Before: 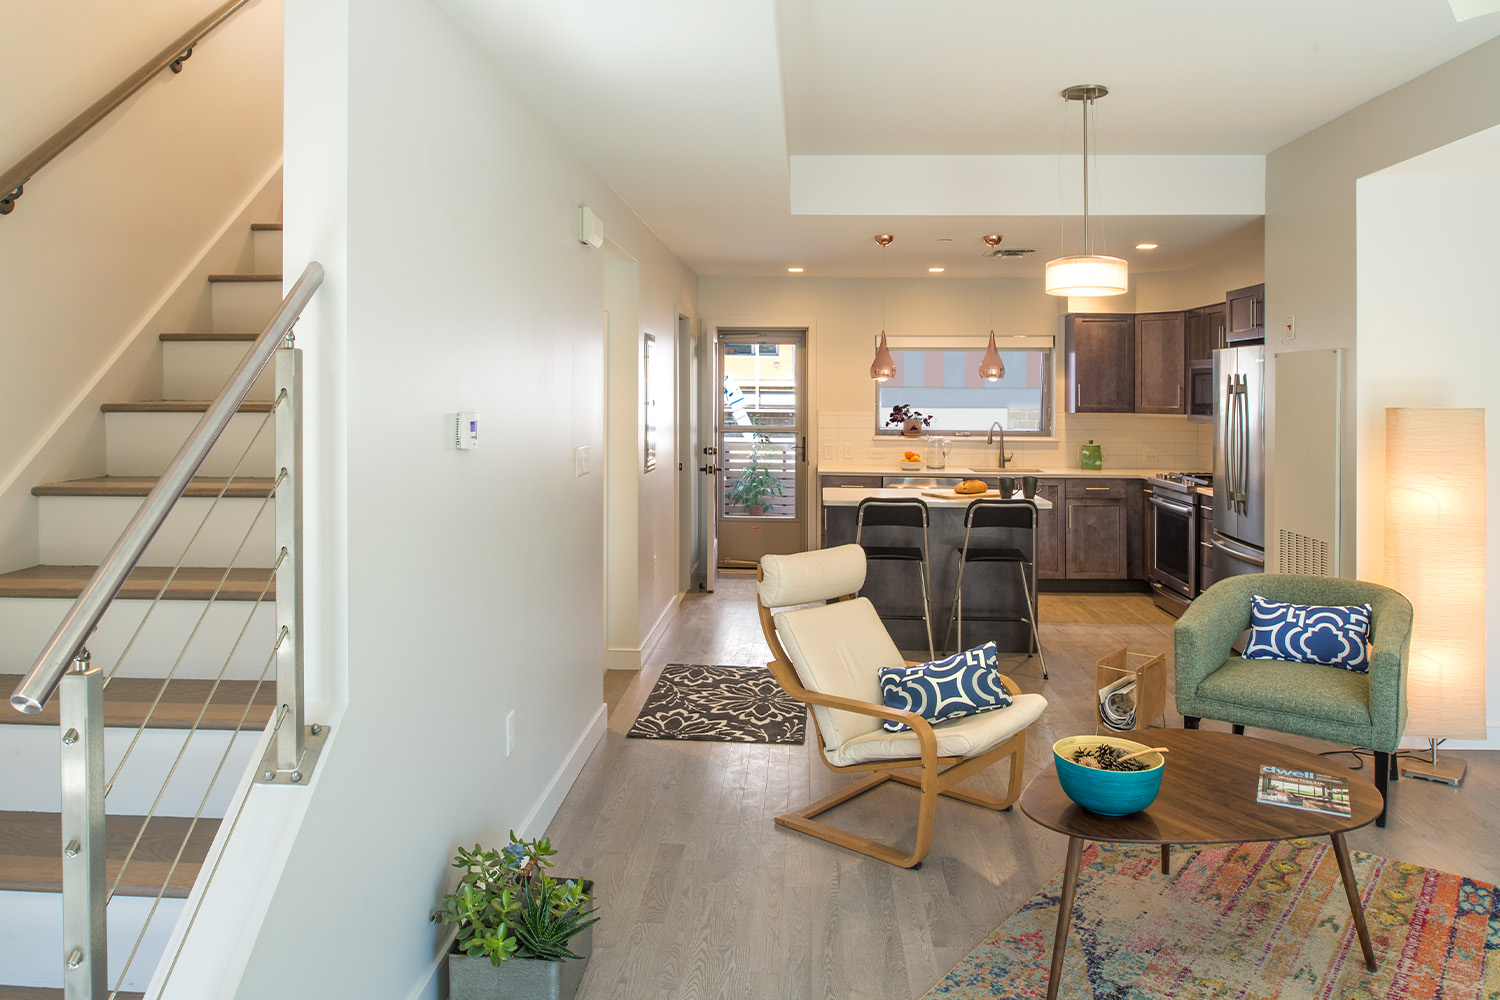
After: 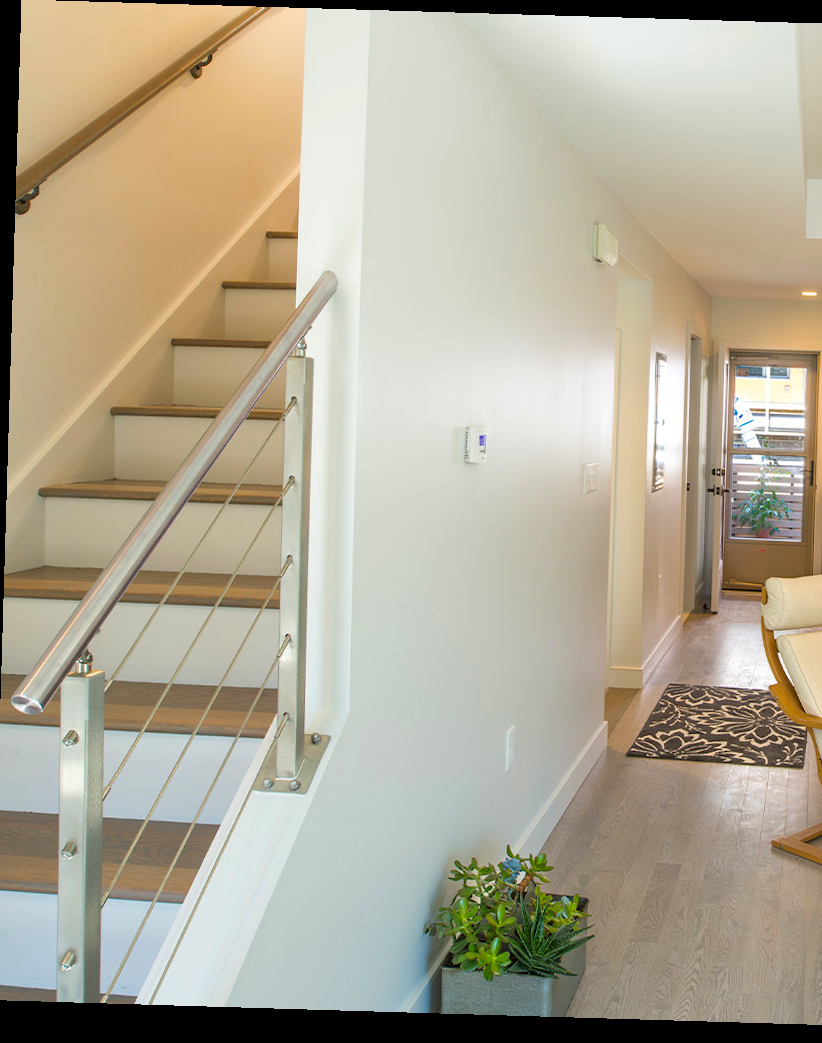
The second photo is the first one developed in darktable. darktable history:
crop: left 0.587%, right 45.588%, bottom 0.086%
rotate and perspective: rotation 1.72°, automatic cropping off
color balance rgb: perceptual saturation grading › global saturation 30%, global vibrance 10%
